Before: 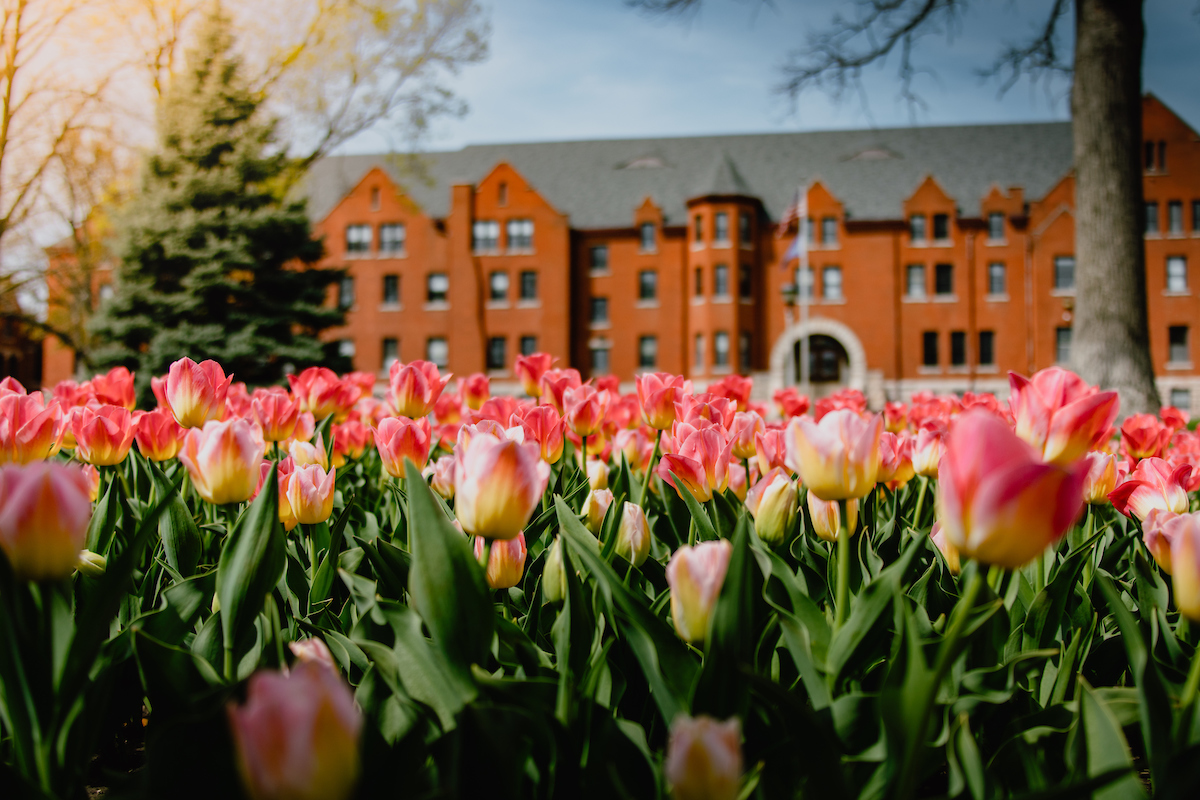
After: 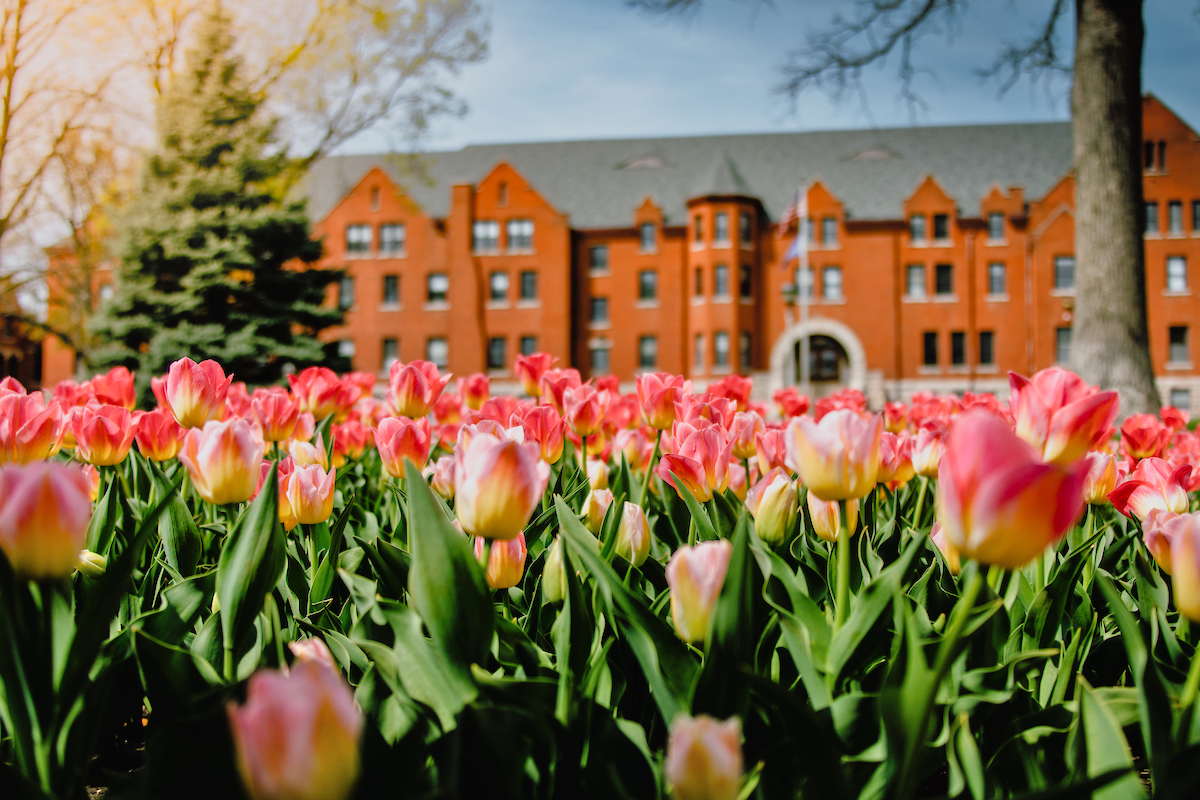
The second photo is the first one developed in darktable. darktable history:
shadows and highlights: shadows 29.79, highlights -30.26, low approximation 0.01, soften with gaussian
tone equalizer: -7 EV 0.146 EV, -6 EV 0.569 EV, -5 EV 1.13 EV, -4 EV 1.31 EV, -3 EV 1.13 EV, -2 EV 0.6 EV, -1 EV 0.159 EV
